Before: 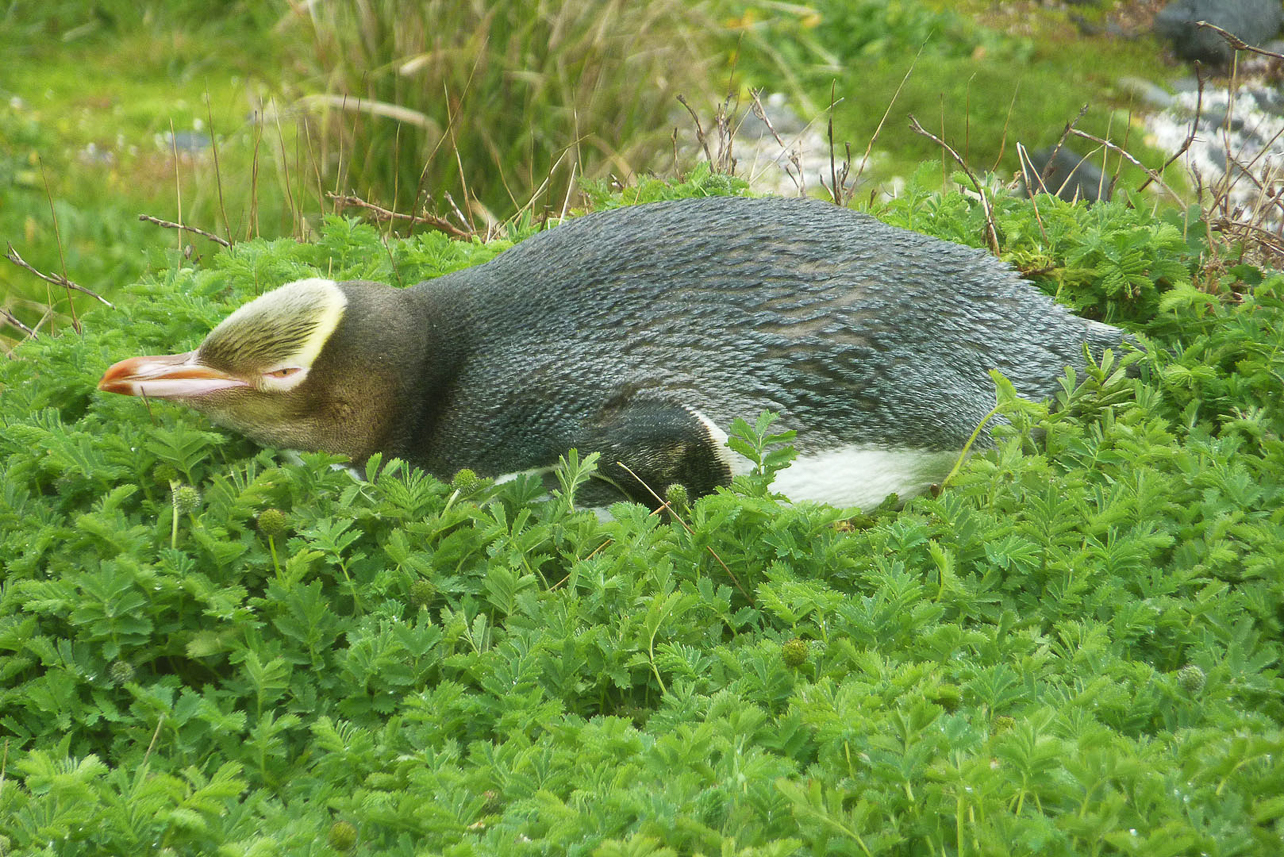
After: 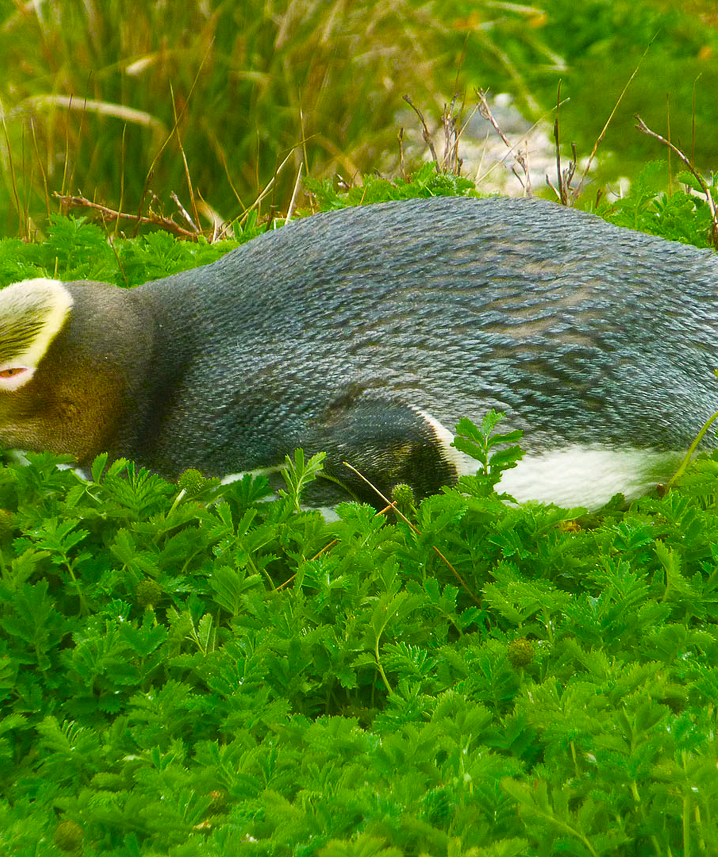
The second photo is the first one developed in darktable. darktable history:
crop: left 21.396%, right 22.651%
color balance rgb: global offset › hue 169.19°, perceptual saturation grading › global saturation 29.511%, saturation formula JzAzBz (2021)
color correction: highlights a* 3.5, highlights b* 1.61, saturation 1.21
